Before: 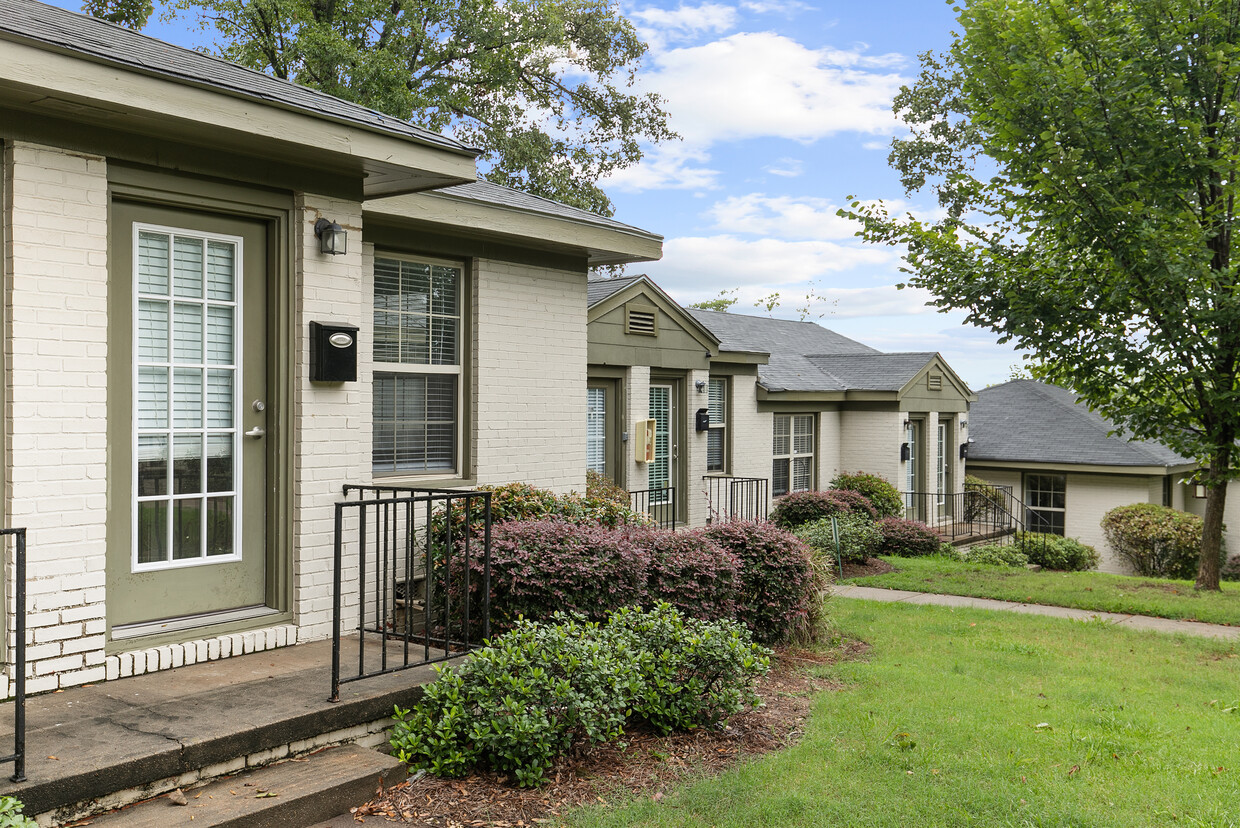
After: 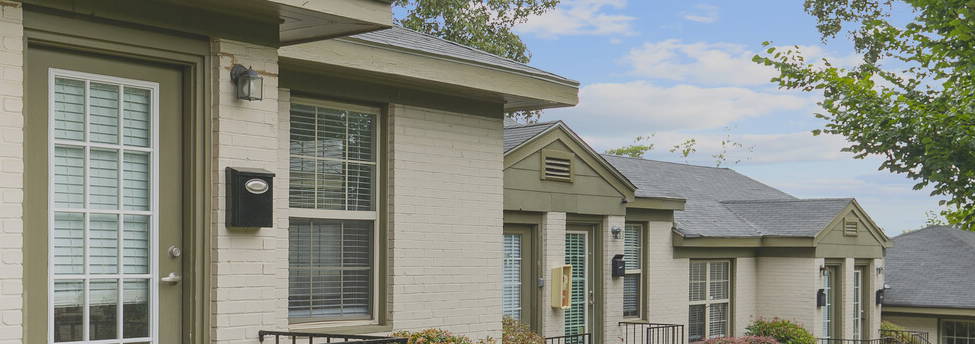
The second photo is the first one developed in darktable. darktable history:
contrast brightness saturation: contrast -0.292
crop: left 6.844%, top 18.707%, right 14.447%, bottom 39.642%
